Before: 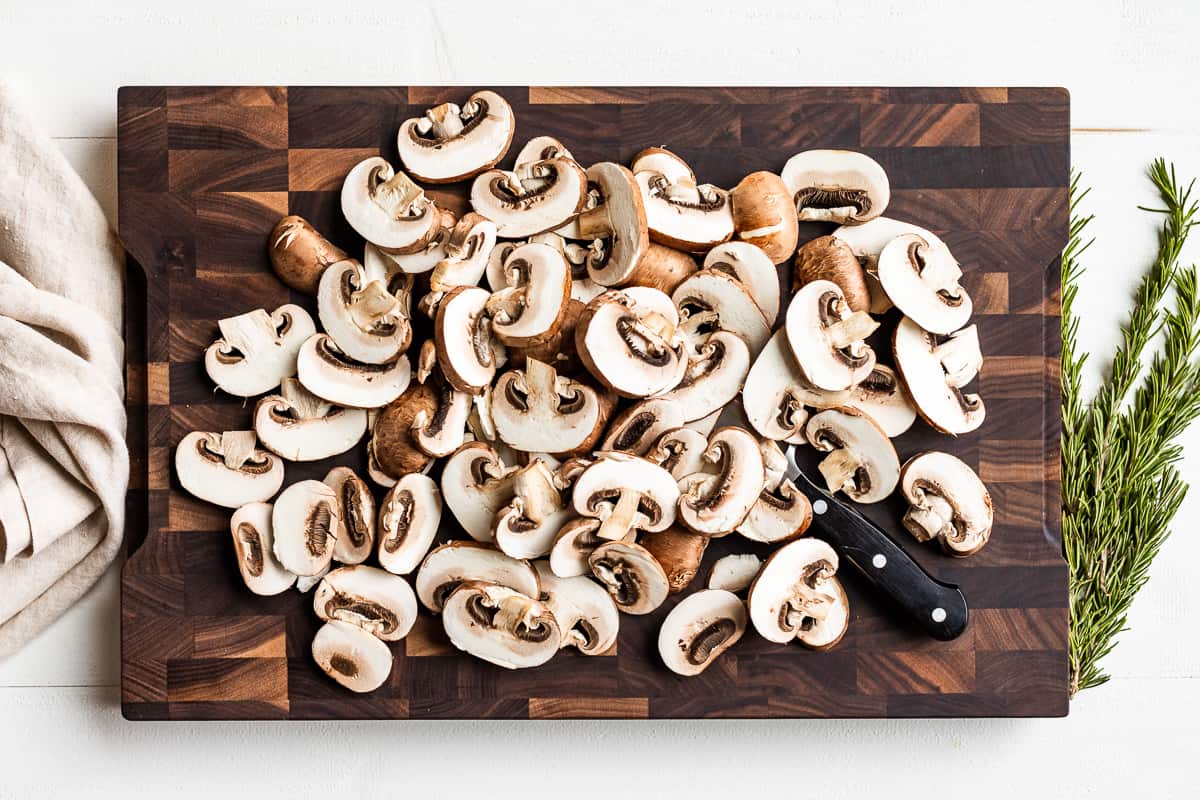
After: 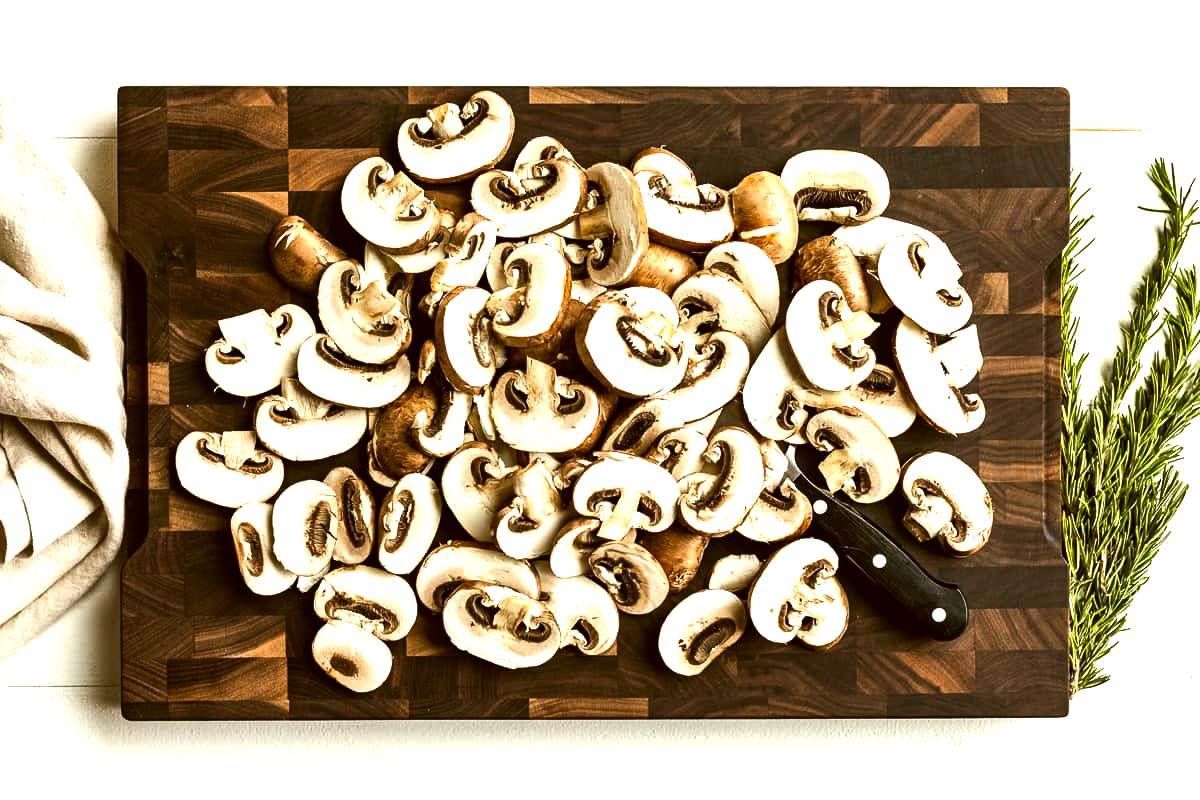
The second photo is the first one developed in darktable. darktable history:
color zones: curves: ch0 [(0.068, 0.464) (0.25, 0.5) (0.48, 0.508) (0.75, 0.536) (0.886, 0.476) (0.967, 0.456)]; ch1 [(0.066, 0.456) (0.25, 0.5) (0.616, 0.508) (0.746, 0.56) (0.934, 0.444)]
color correction: highlights a* -1.77, highlights b* 10.22, shadows a* 0.549, shadows b* 19.43
color balance rgb: shadows lift › chroma 1.015%, shadows lift › hue 27.95°, perceptual saturation grading › global saturation 0.846%, perceptual brilliance grading › global brilliance 19.801%, perceptual brilliance grading › shadows -40.508%, global vibrance 9.865%
